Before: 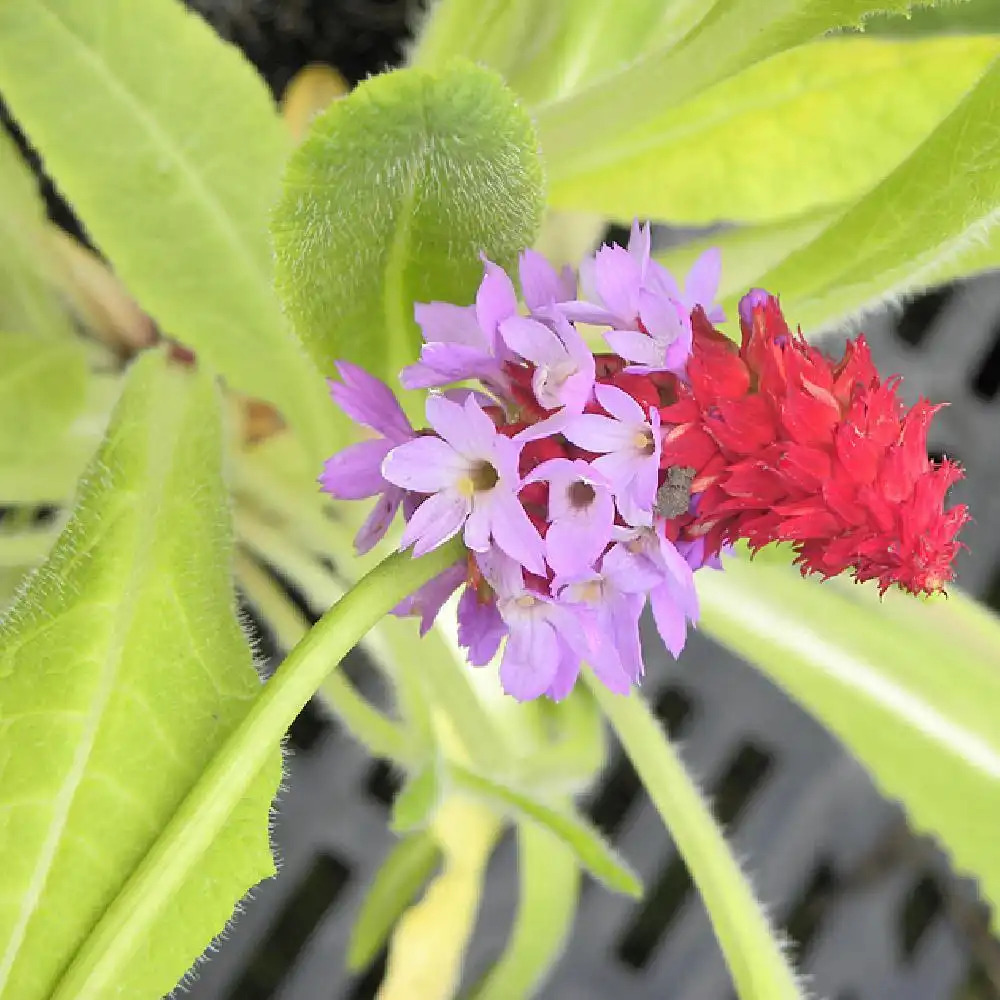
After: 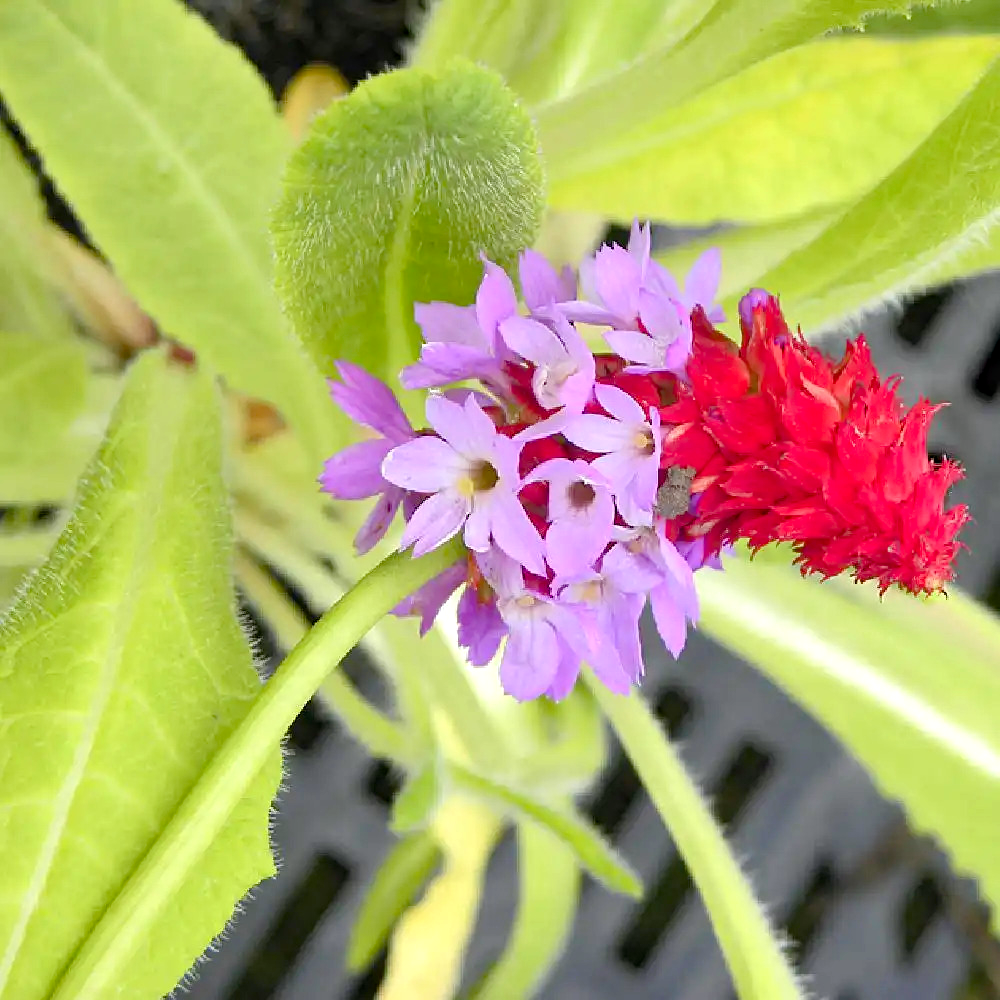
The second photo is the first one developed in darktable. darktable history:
haze removal: compatibility mode true, adaptive false
exposure: exposure 0.131 EV, compensate exposure bias true, compensate highlight preservation false
color balance rgb: power › hue 75.1°, perceptual saturation grading › global saturation 20%, perceptual saturation grading › highlights -25.723%, perceptual saturation grading › shadows 24.14%
